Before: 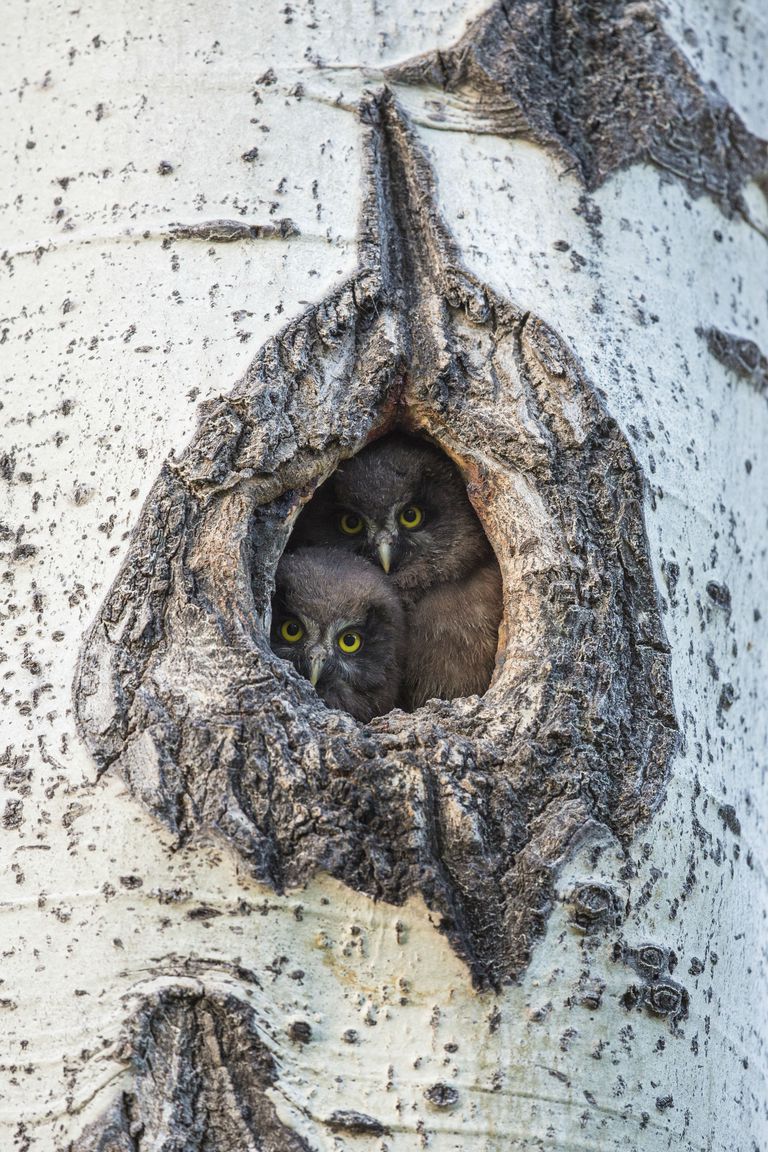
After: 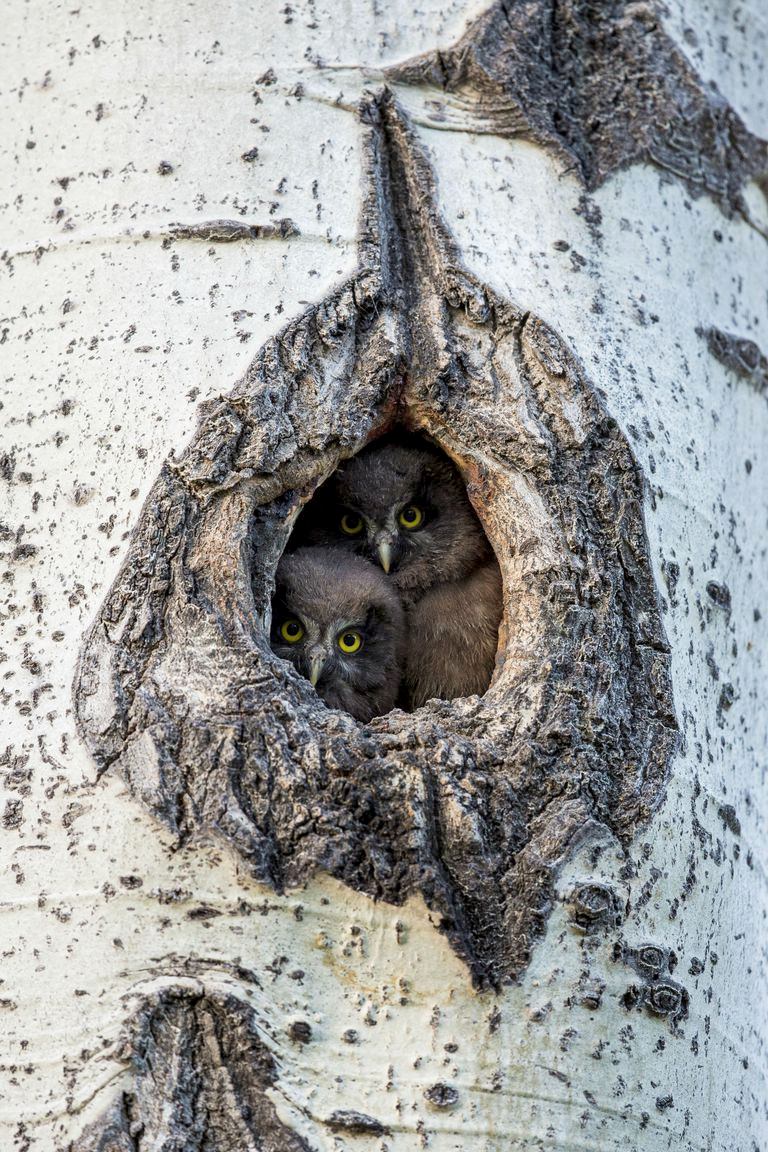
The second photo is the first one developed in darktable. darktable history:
exposure: black level correction 0.01, compensate exposure bias true, compensate highlight preservation false
